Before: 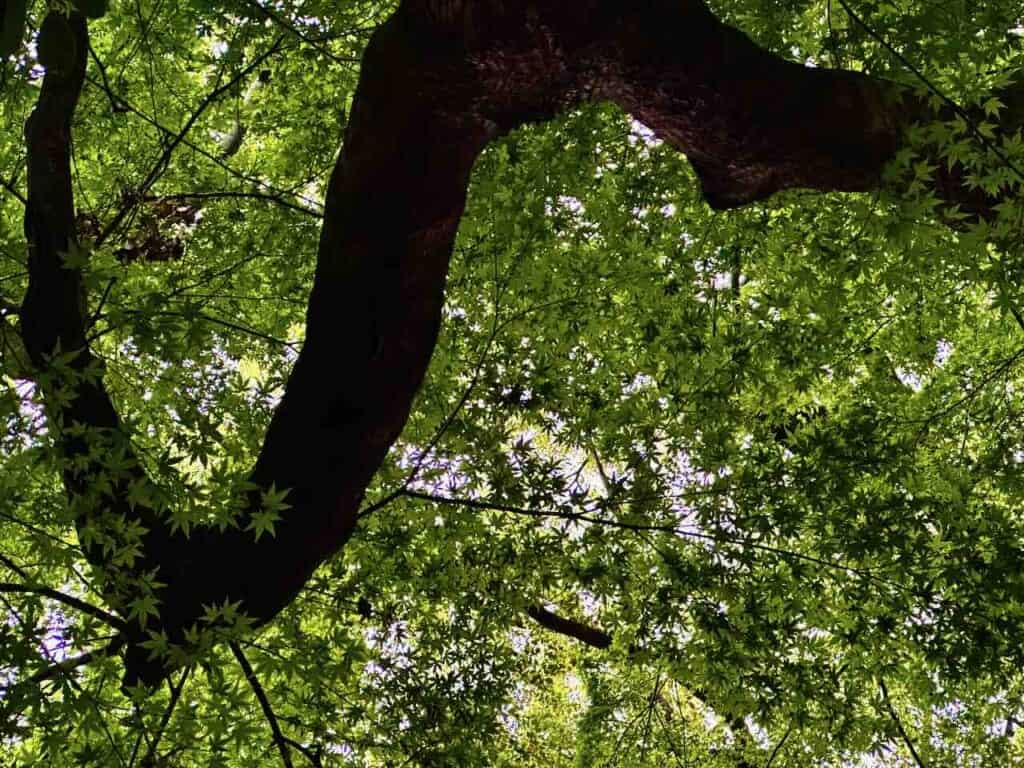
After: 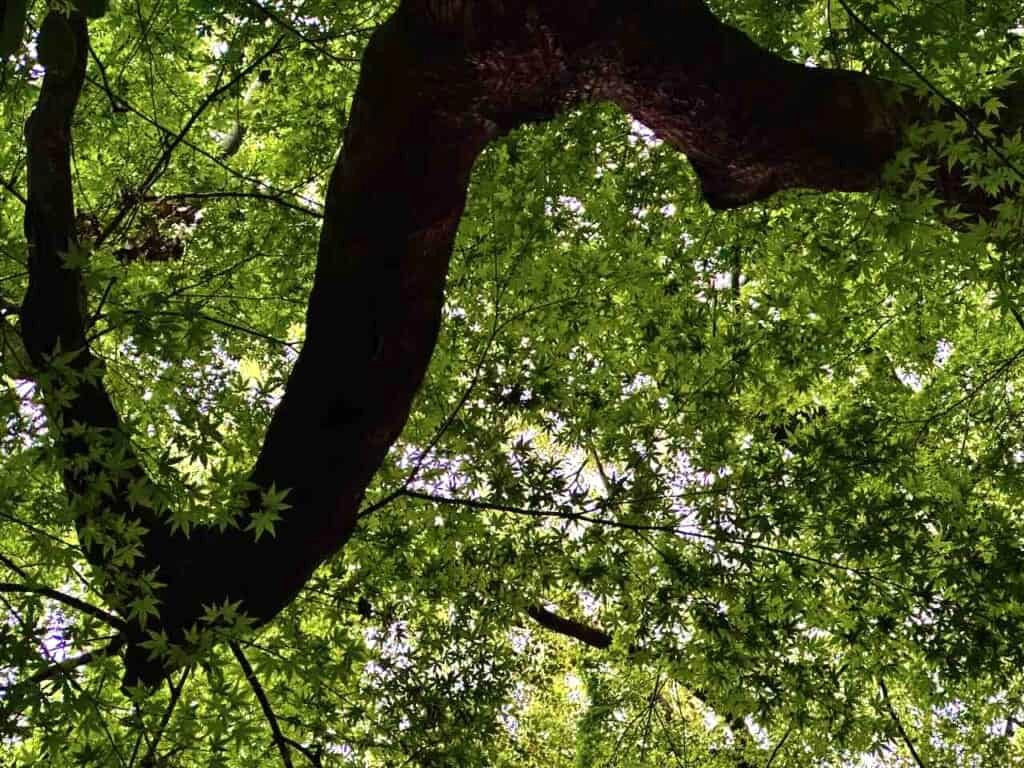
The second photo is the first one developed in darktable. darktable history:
exposure: exposure 0.195 EV, compensate highlight preservation false
